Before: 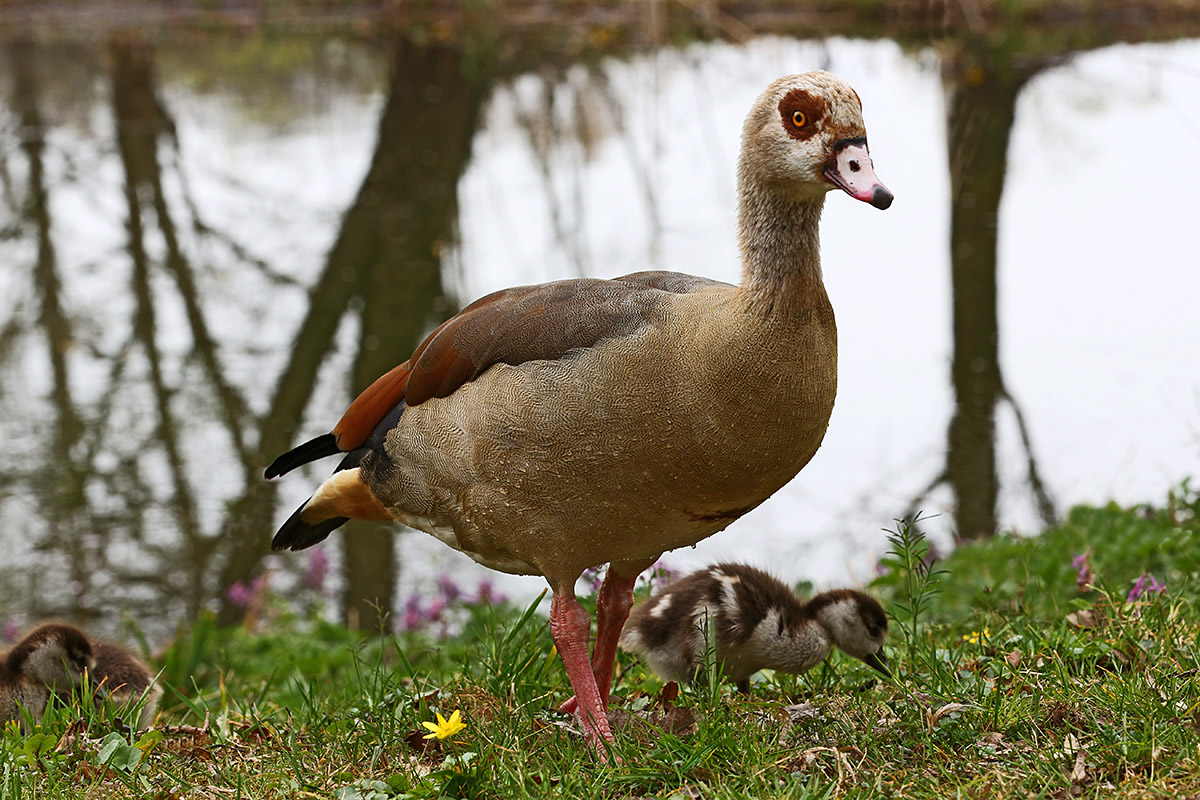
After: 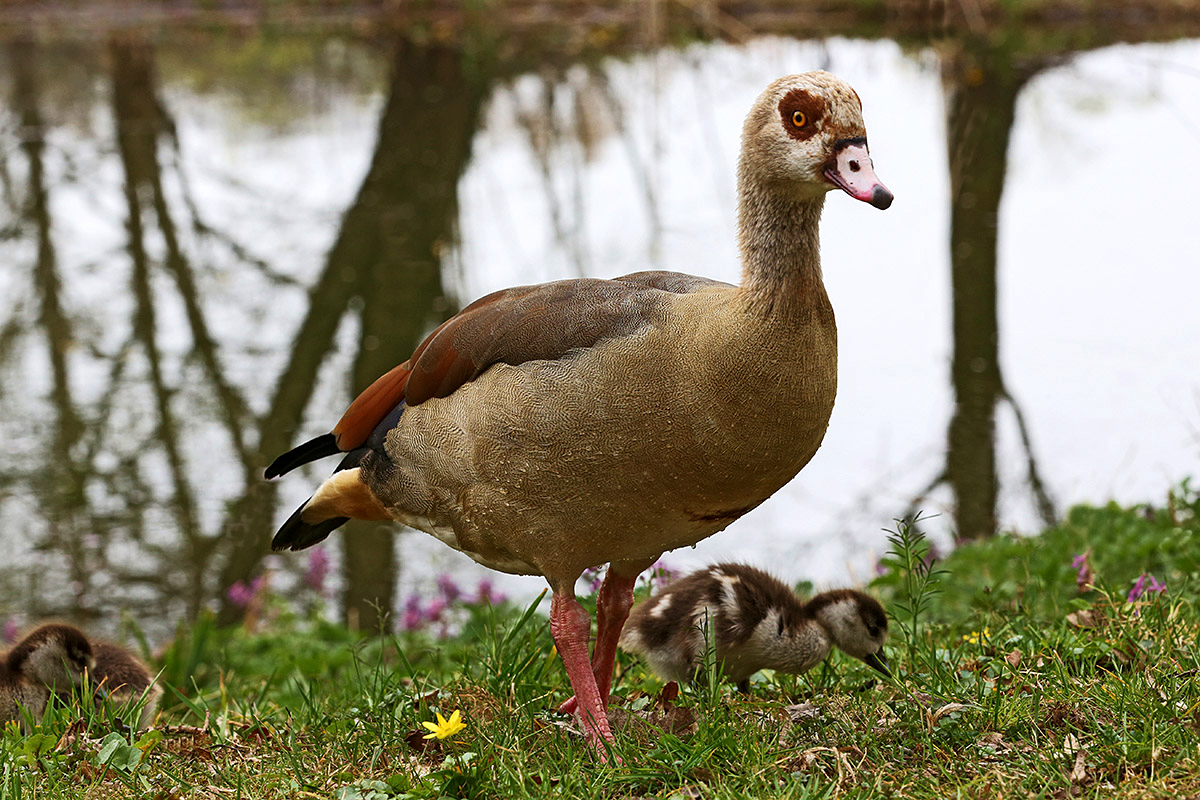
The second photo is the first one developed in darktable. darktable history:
velvia: on, module defaults
local contrast: highlights 100%, shadows 101%, detail 119%, midtone range 0.2
